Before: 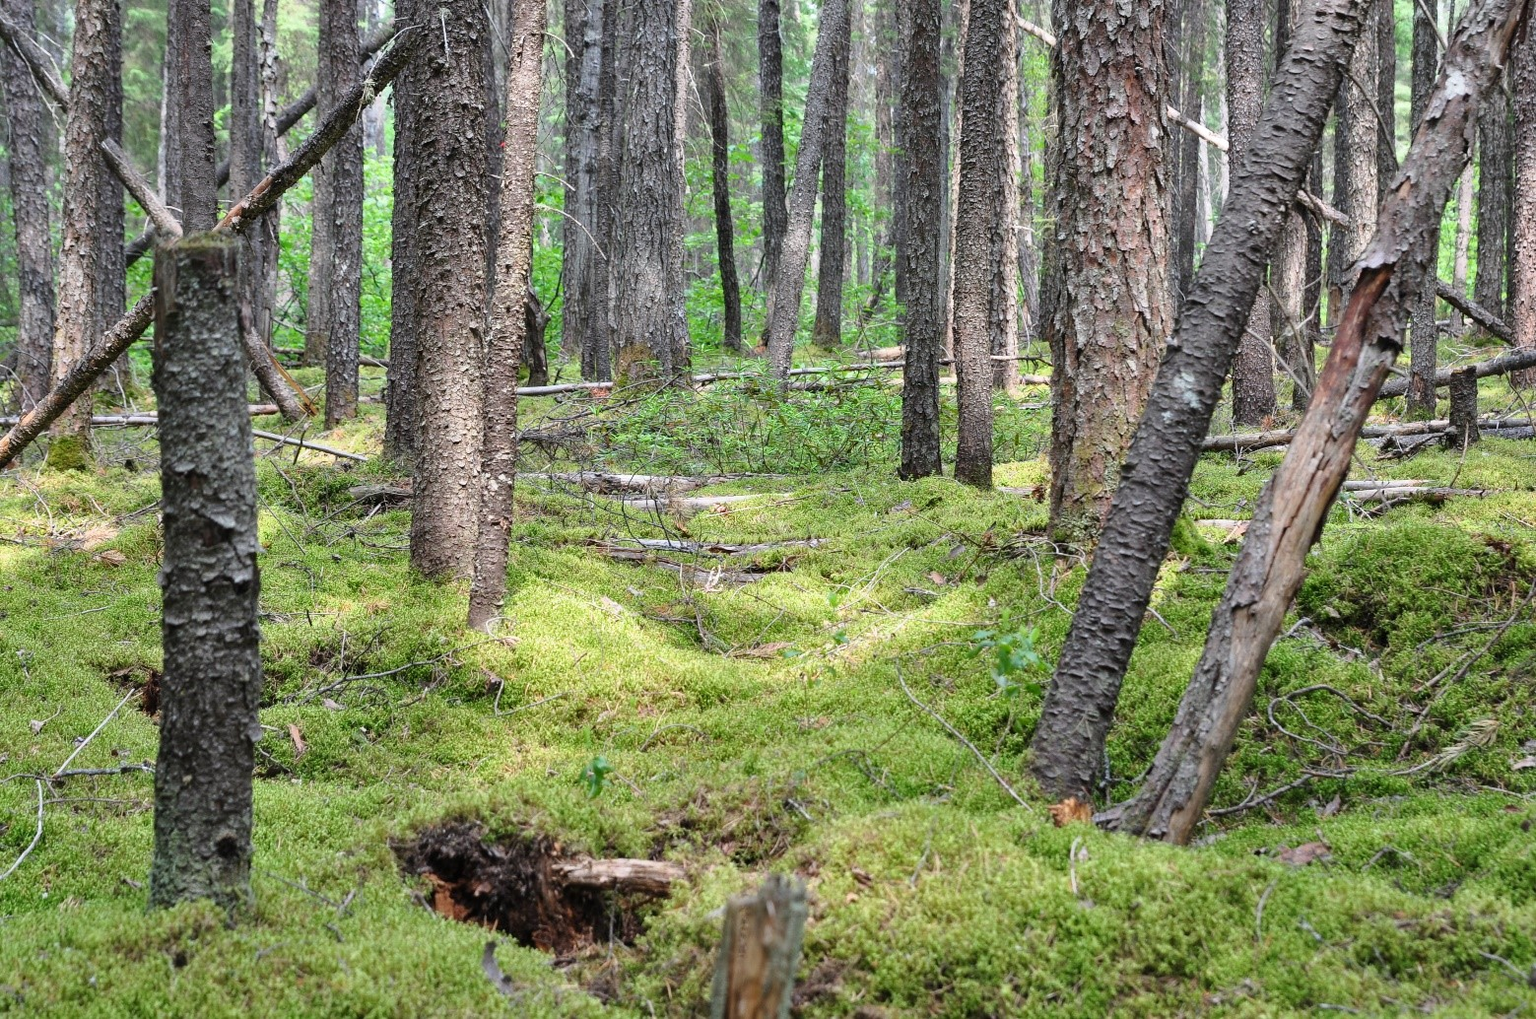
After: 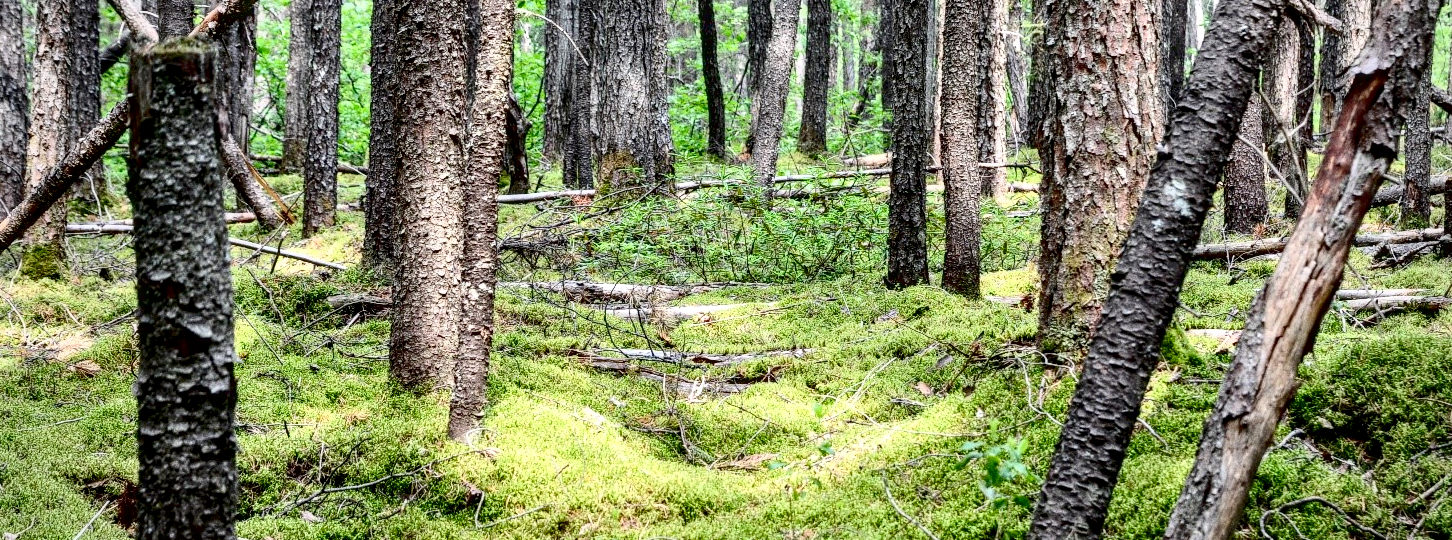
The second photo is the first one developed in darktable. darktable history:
crop: left 1.744%, top 19.225%, right 5.069%, bottom 28.357%
local contrast: detail 130%
grain: on, module defaults
exposure: black level correction 0.025, exposure 0.182 EV, compensate highlight preservation false
contrast brightness saturation: contrast 0.28
vignetting: fall-off radius 93.87%
